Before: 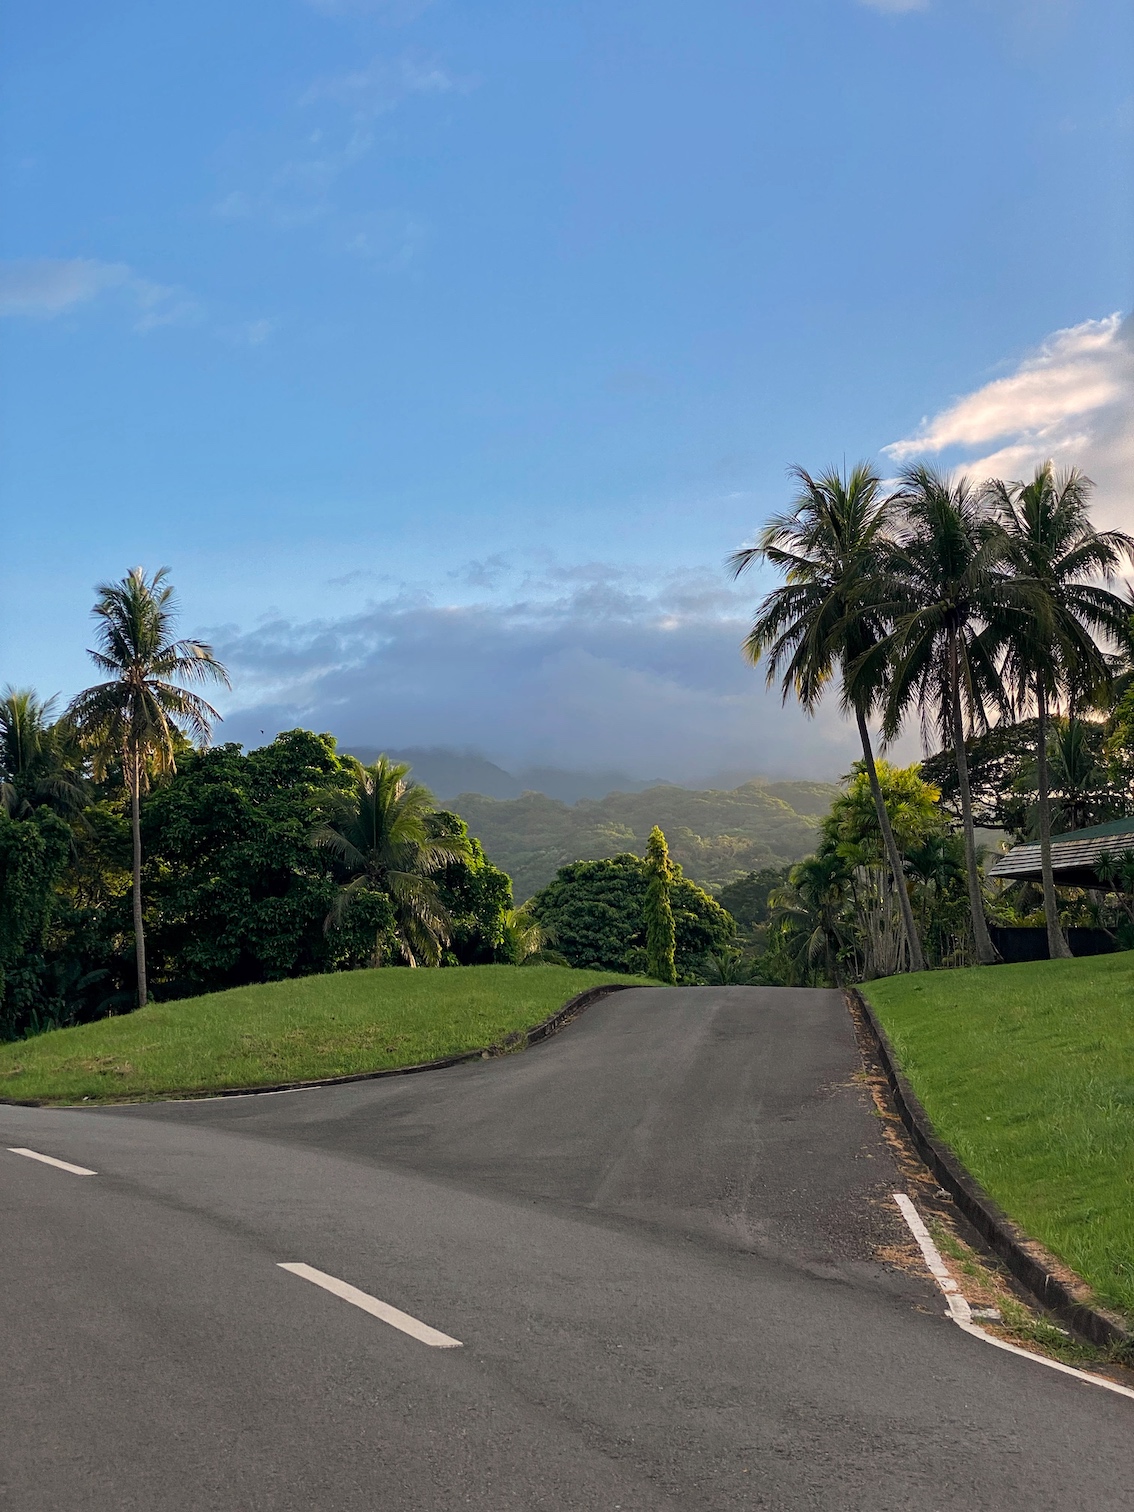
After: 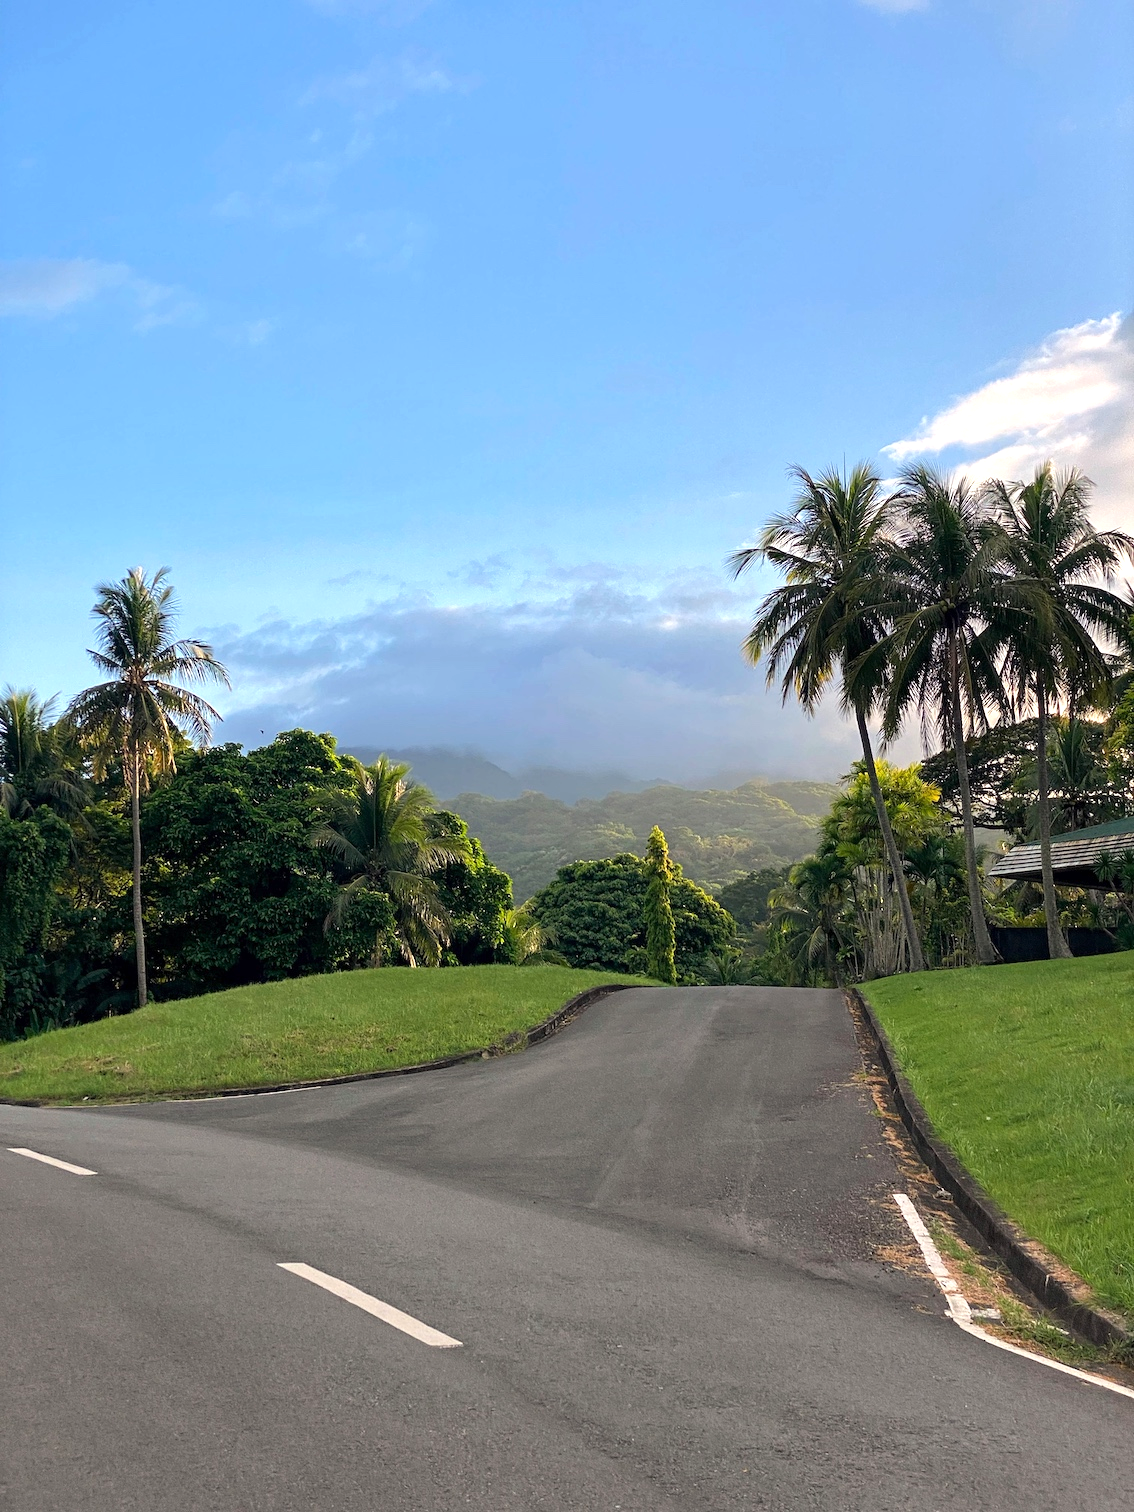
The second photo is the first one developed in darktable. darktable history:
exposure: exposure 0.552 EV, compensate highlight preservation false
